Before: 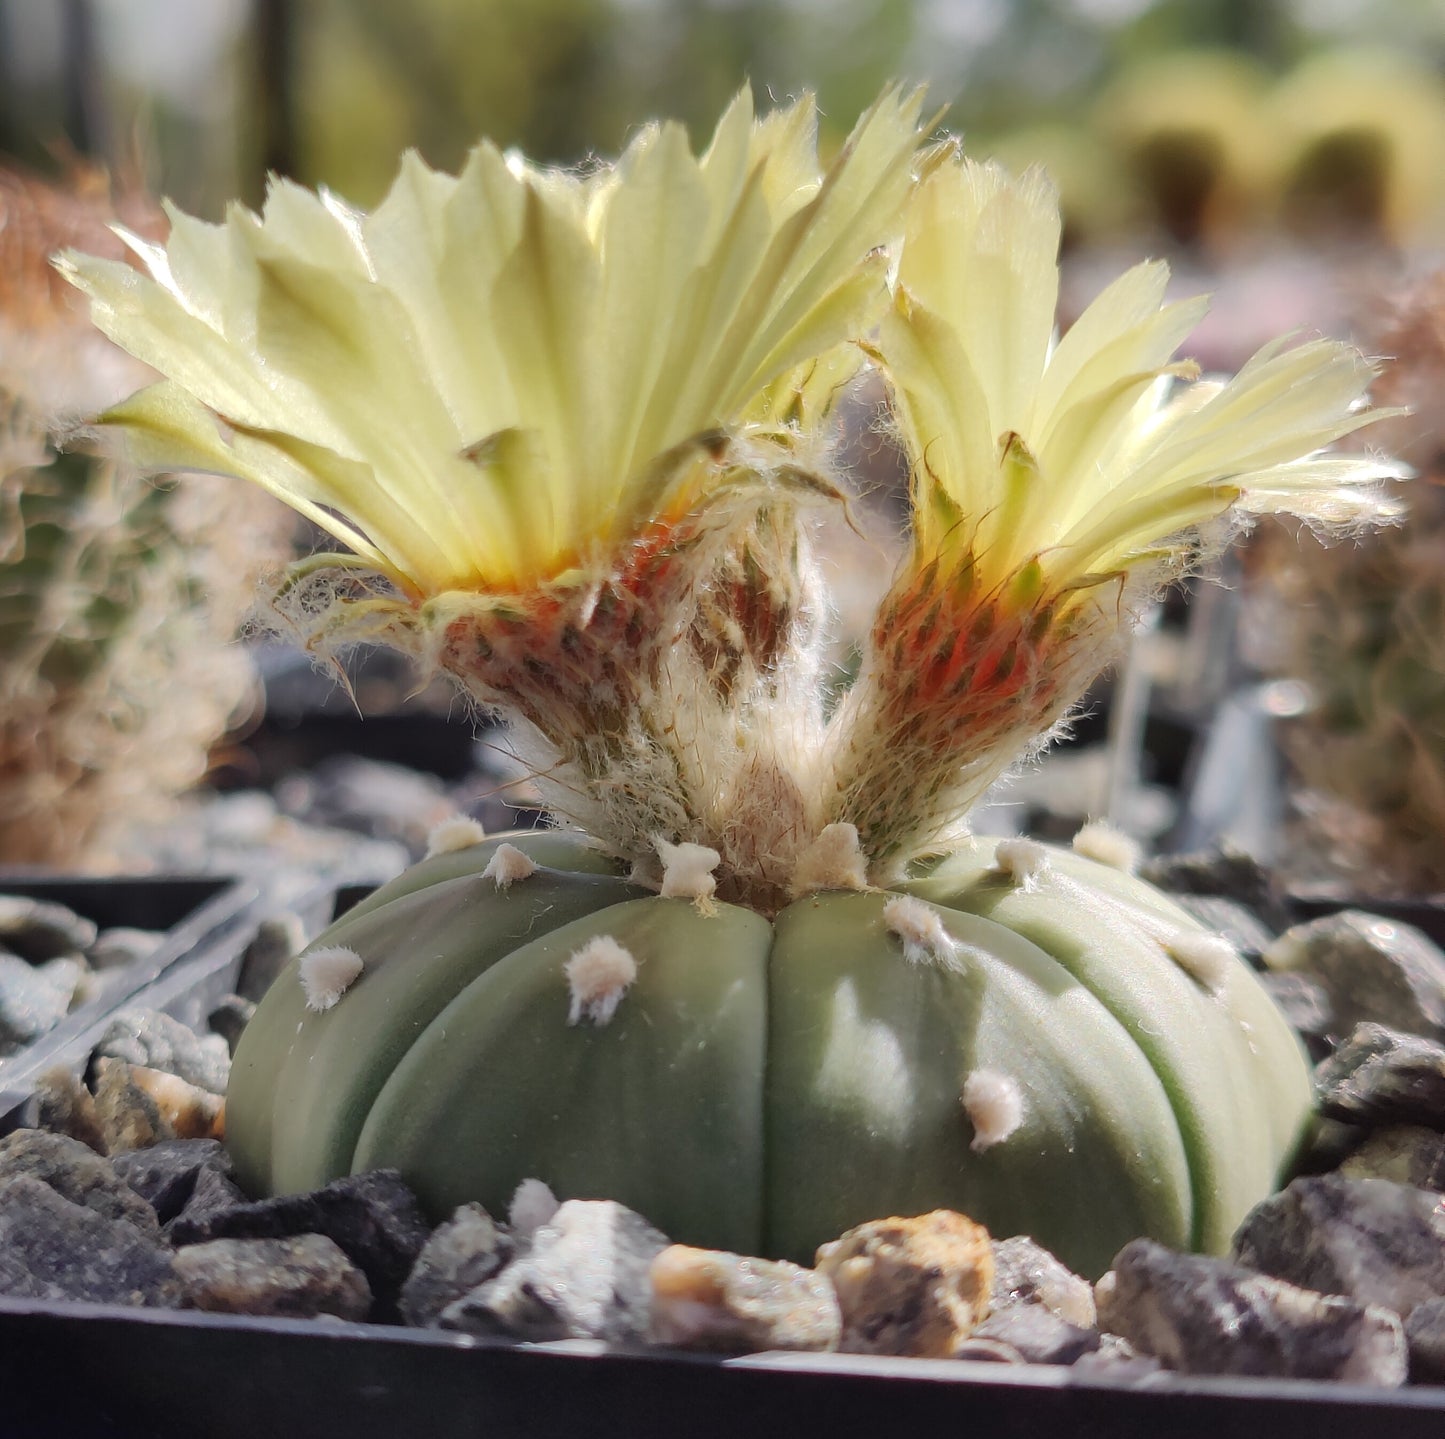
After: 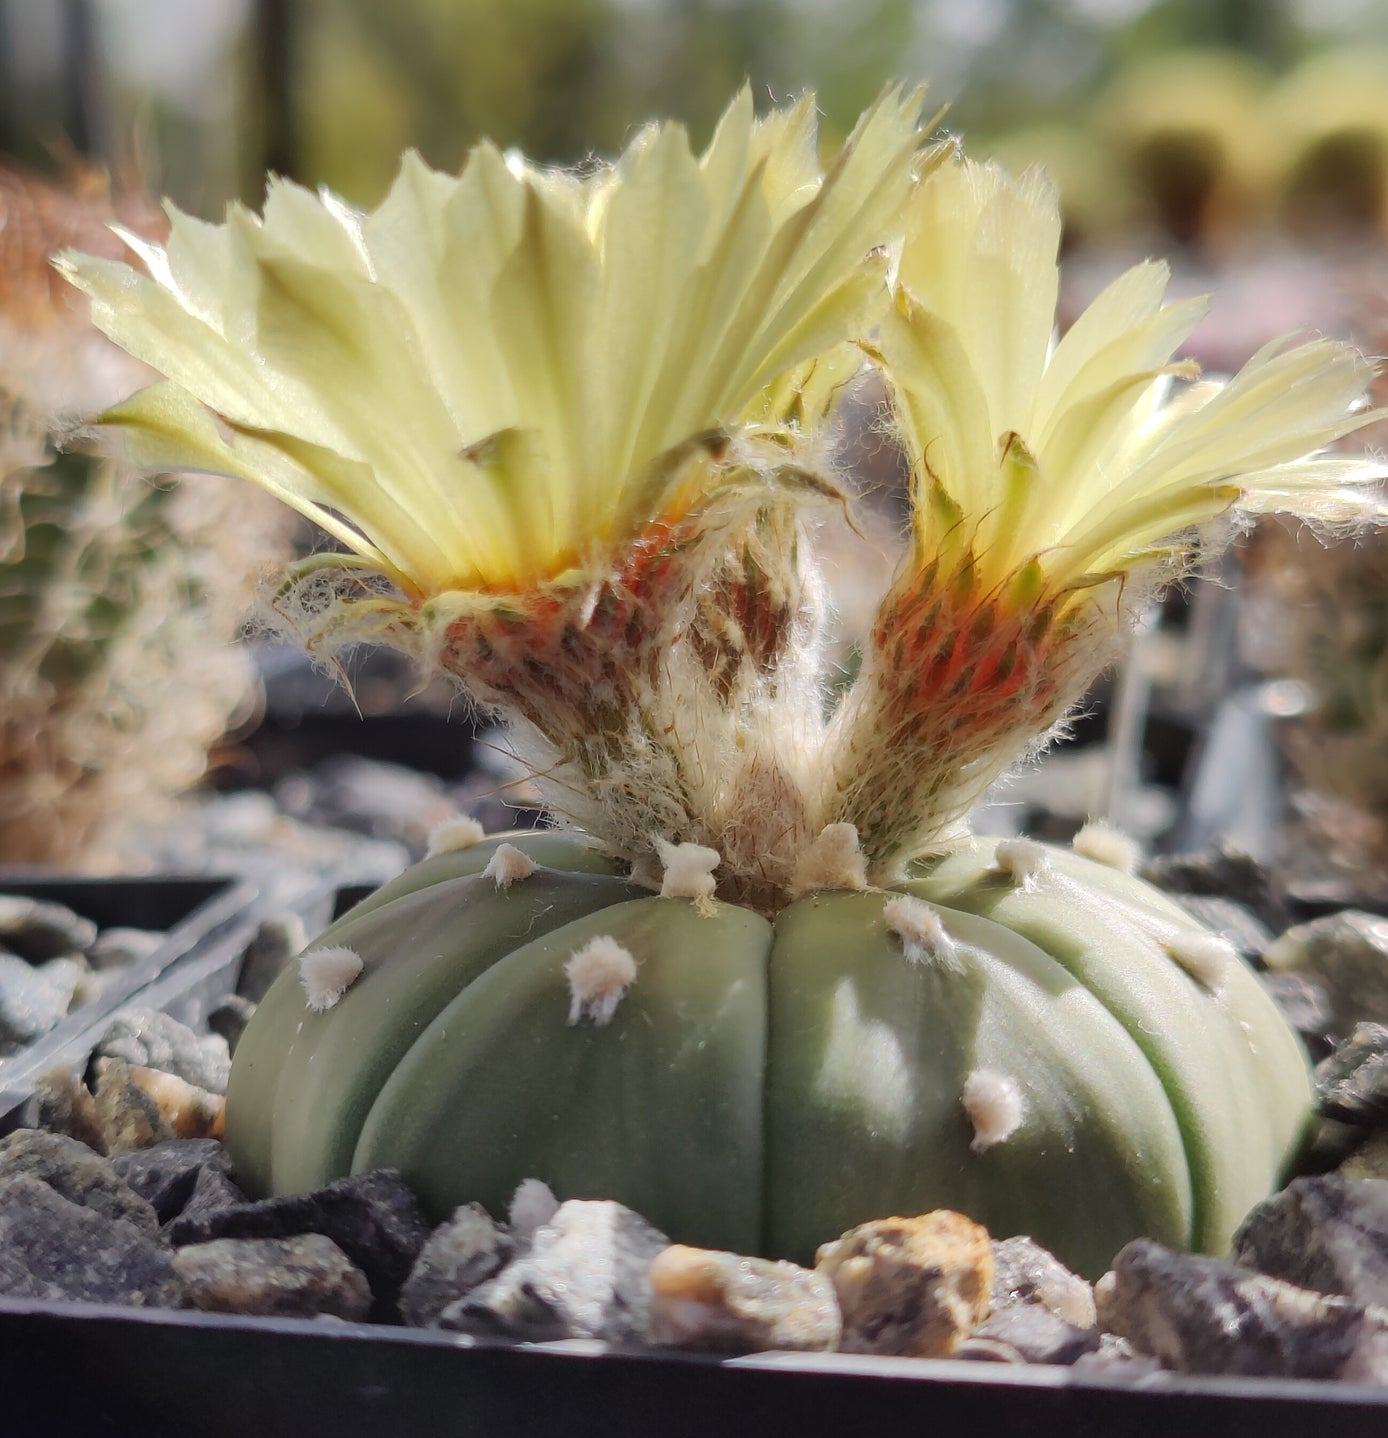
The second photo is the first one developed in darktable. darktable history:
crop: right 3.9%, bottom 0.037%
